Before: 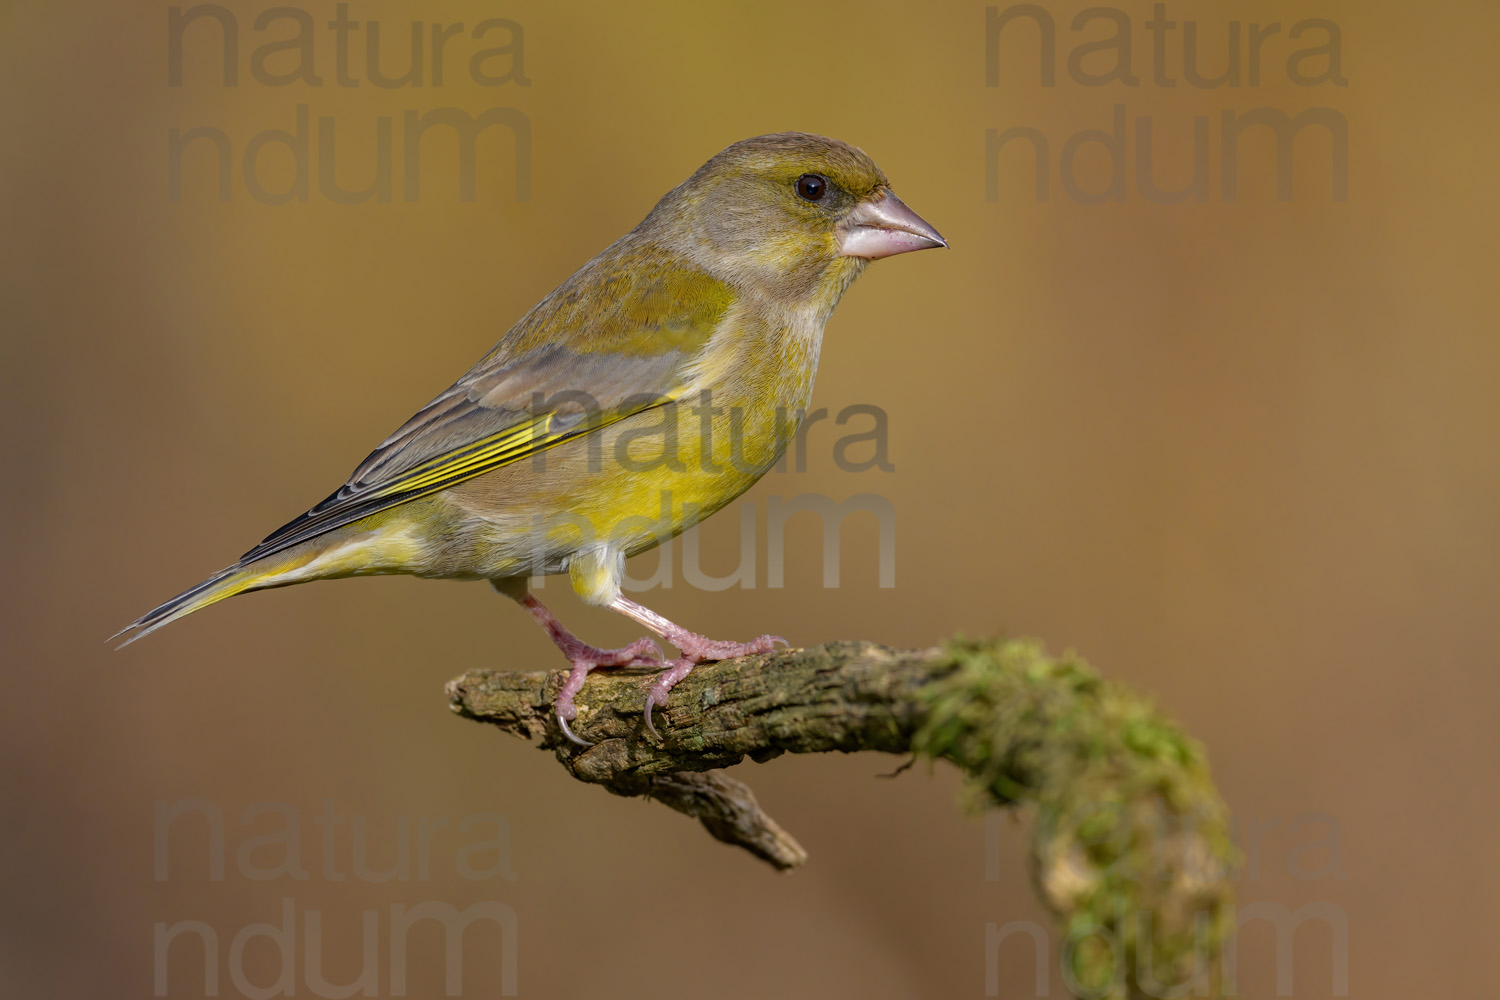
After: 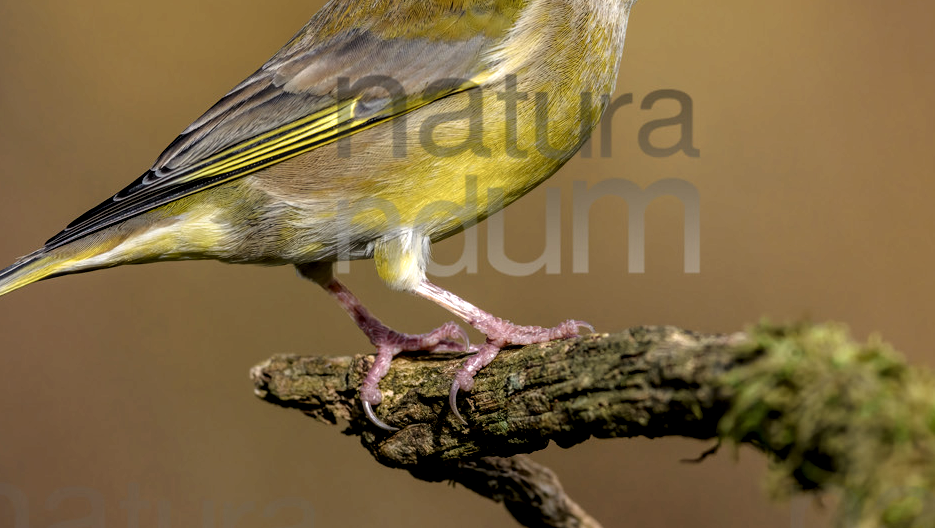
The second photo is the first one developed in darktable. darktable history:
crop: left 13.005%, top 31.573%, right 24.6%, bottom 15.576%
local contrast: on, module defaults
filmic rgb: black relative exposure -8.22 EV, white relative exposure 2.2 EV, threshold 5.97 EV, target white luminance 99.926%, hardness 7.05, latitude 75%, contrast 1.32, highlights saturation mix -1.52%, shadows ↔ highlights balance 30.63%, enable highlight reconstruction true
